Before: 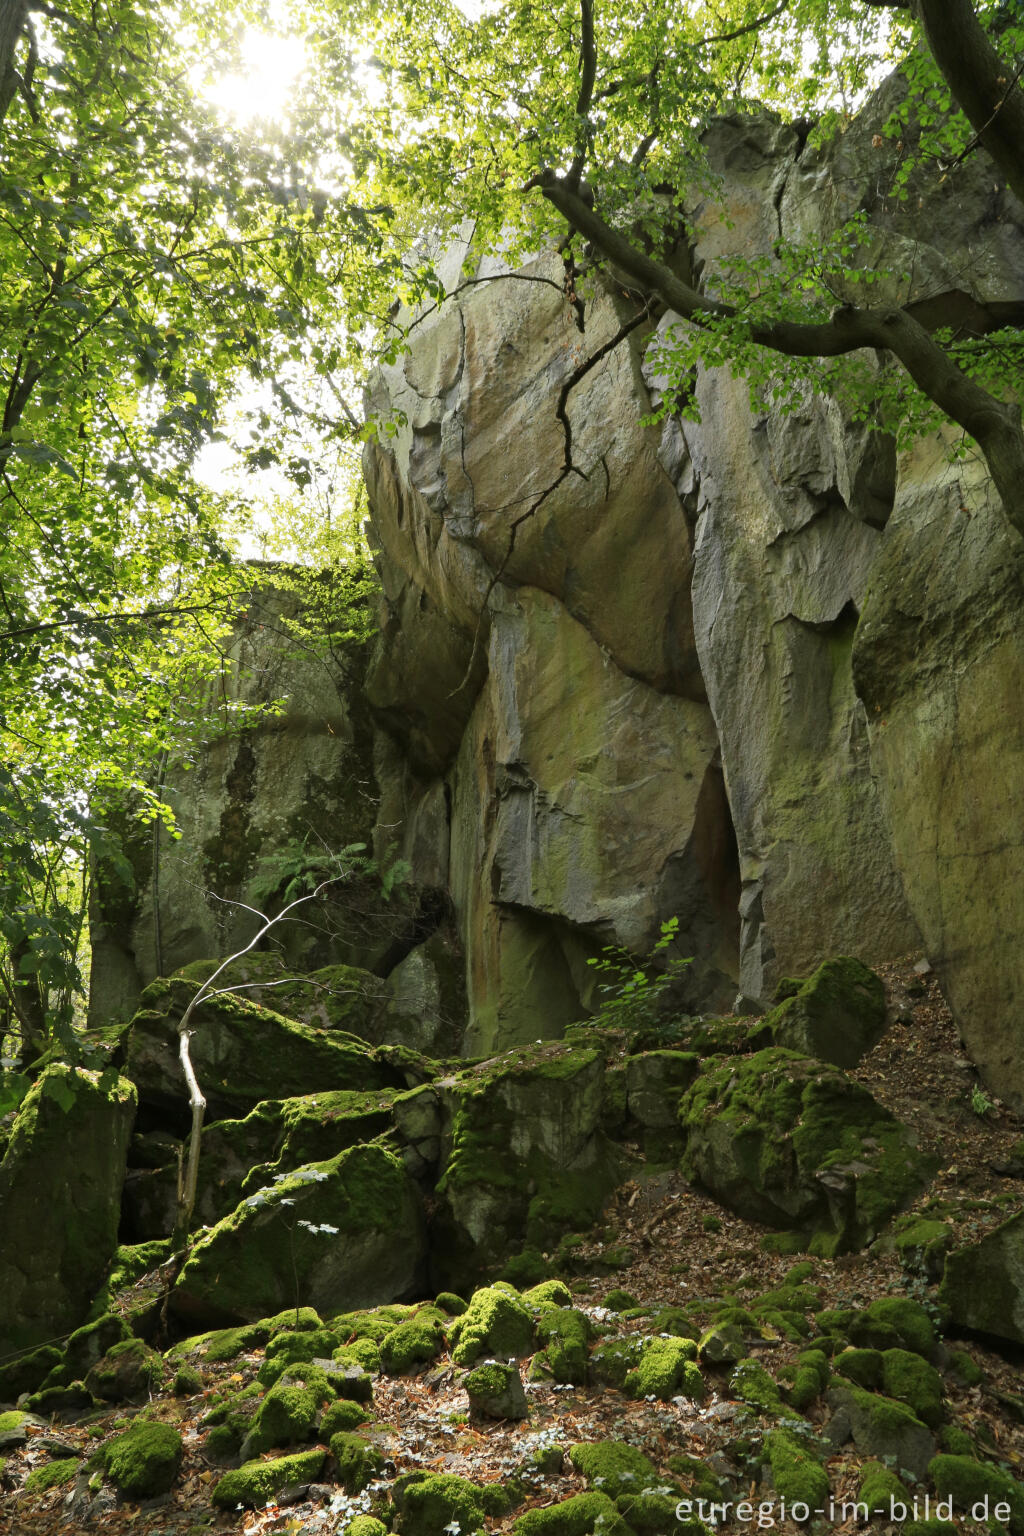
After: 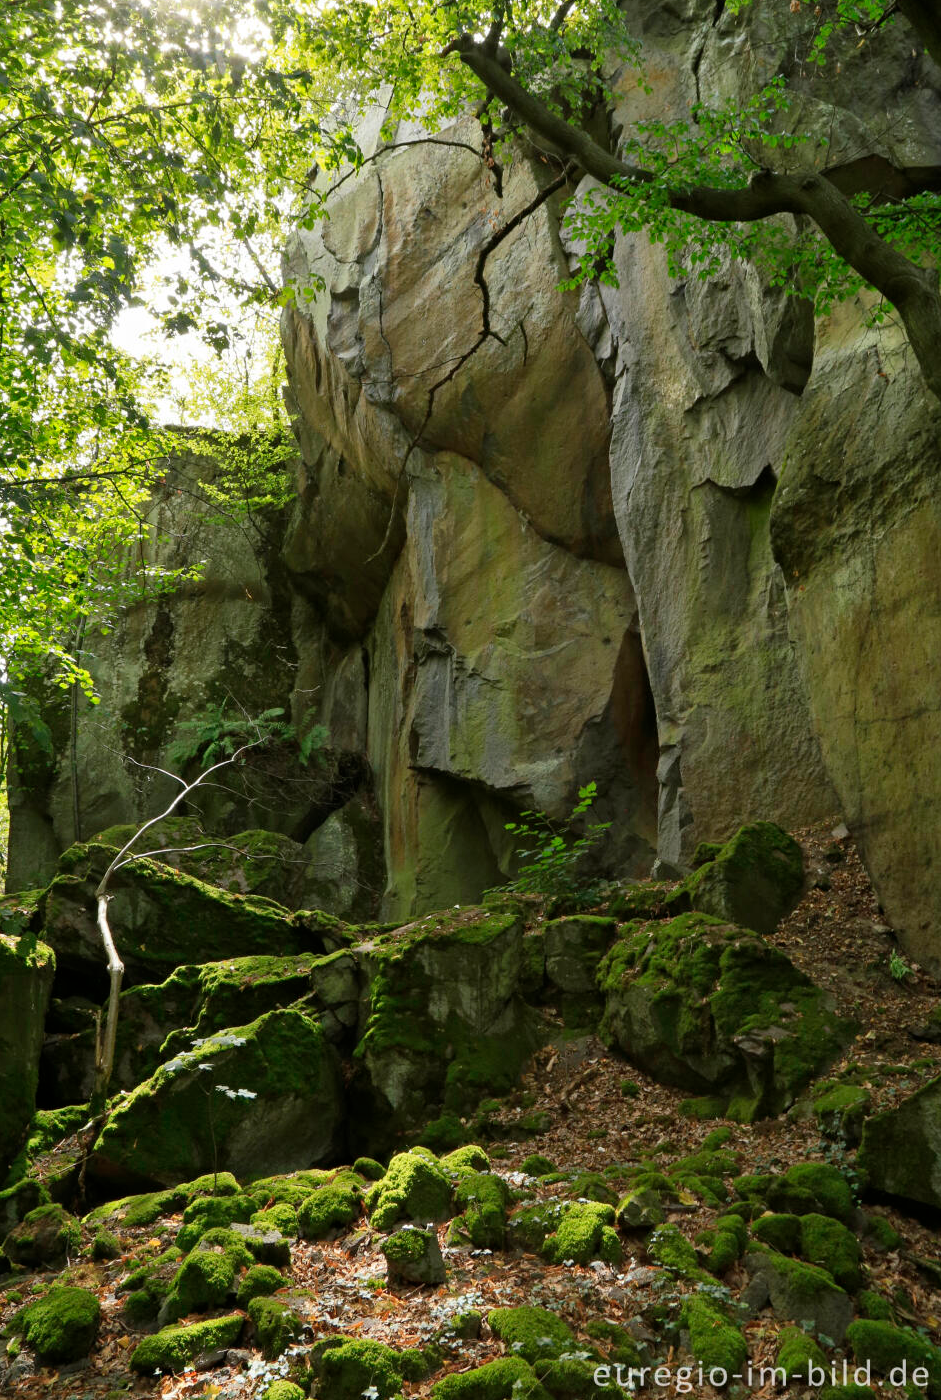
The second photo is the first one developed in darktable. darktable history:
crop and rotate: left 8.027%, top 8.8%
